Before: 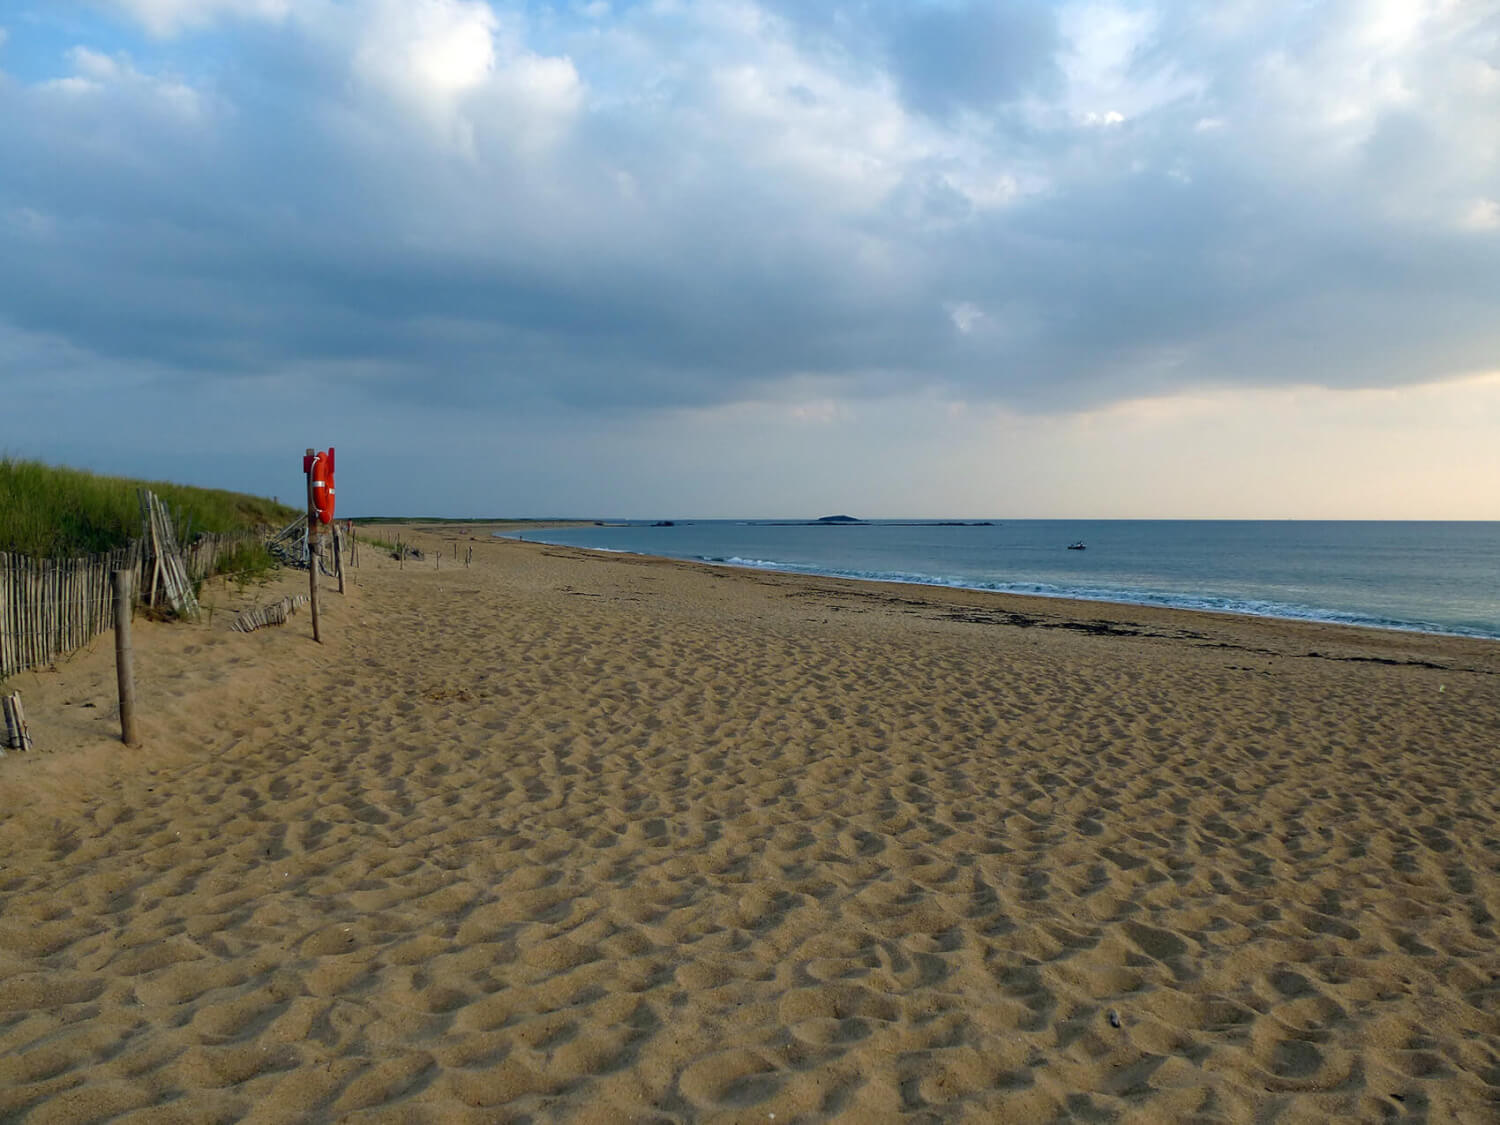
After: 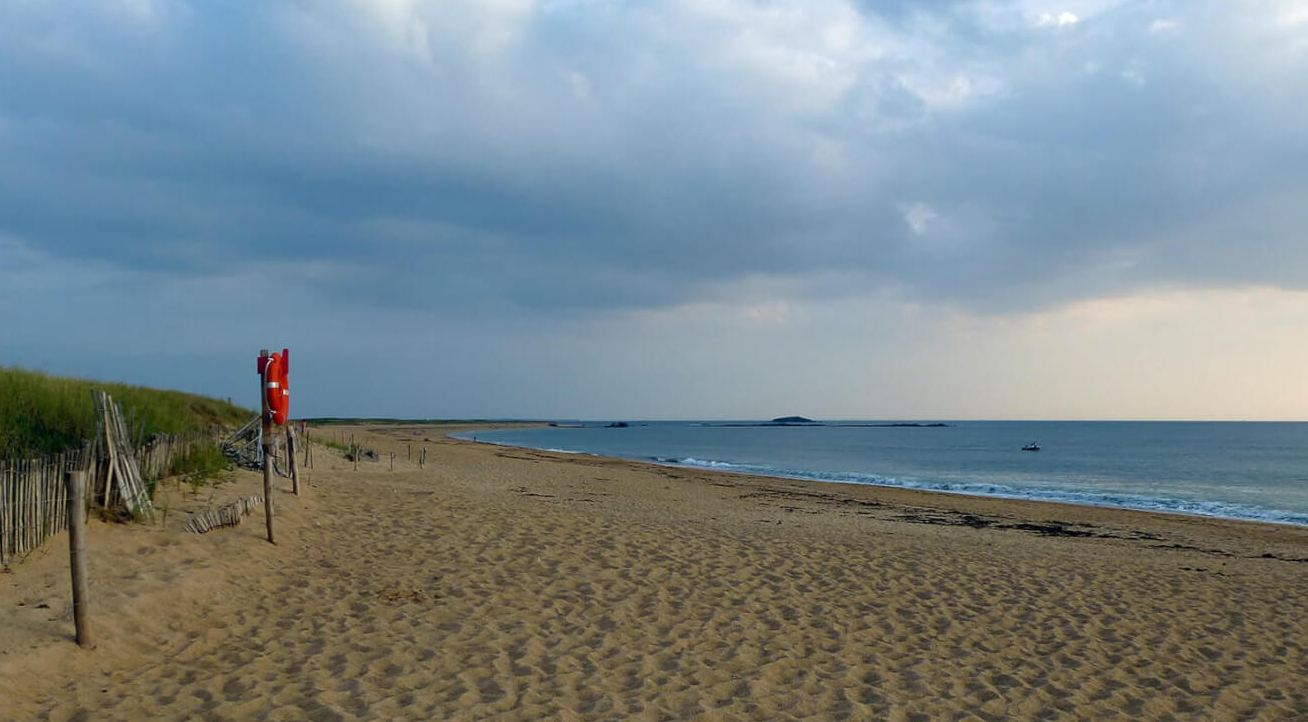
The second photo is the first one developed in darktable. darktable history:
crop: left 3.089%, top 8.863%, right 9.657%, bottom 26.936%
